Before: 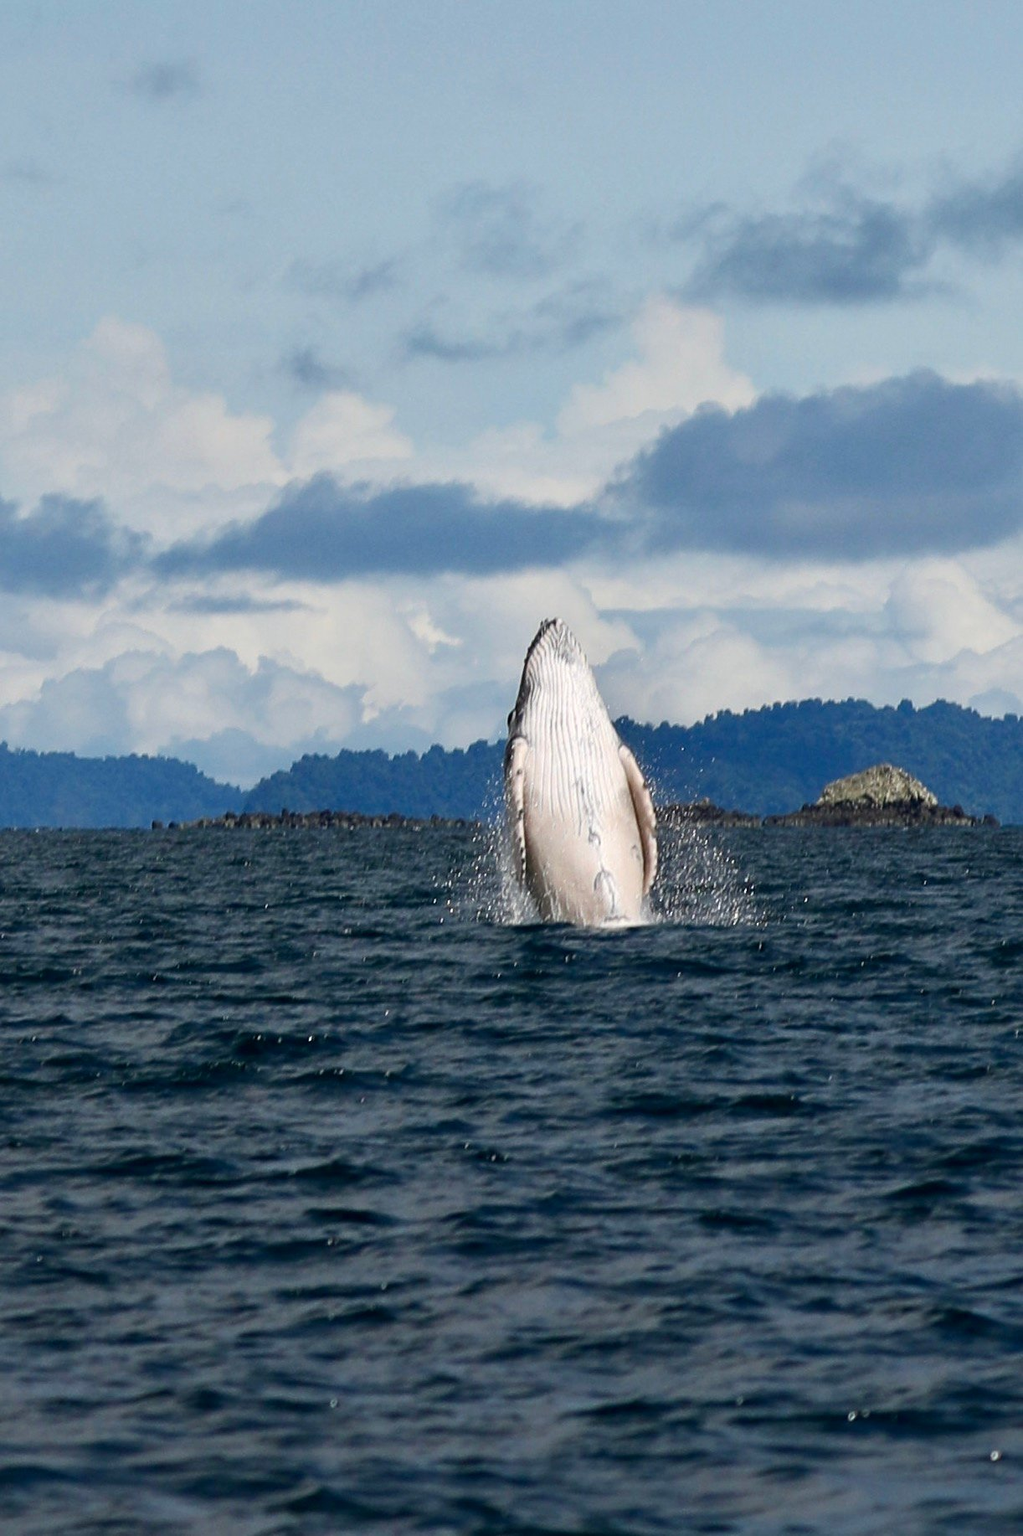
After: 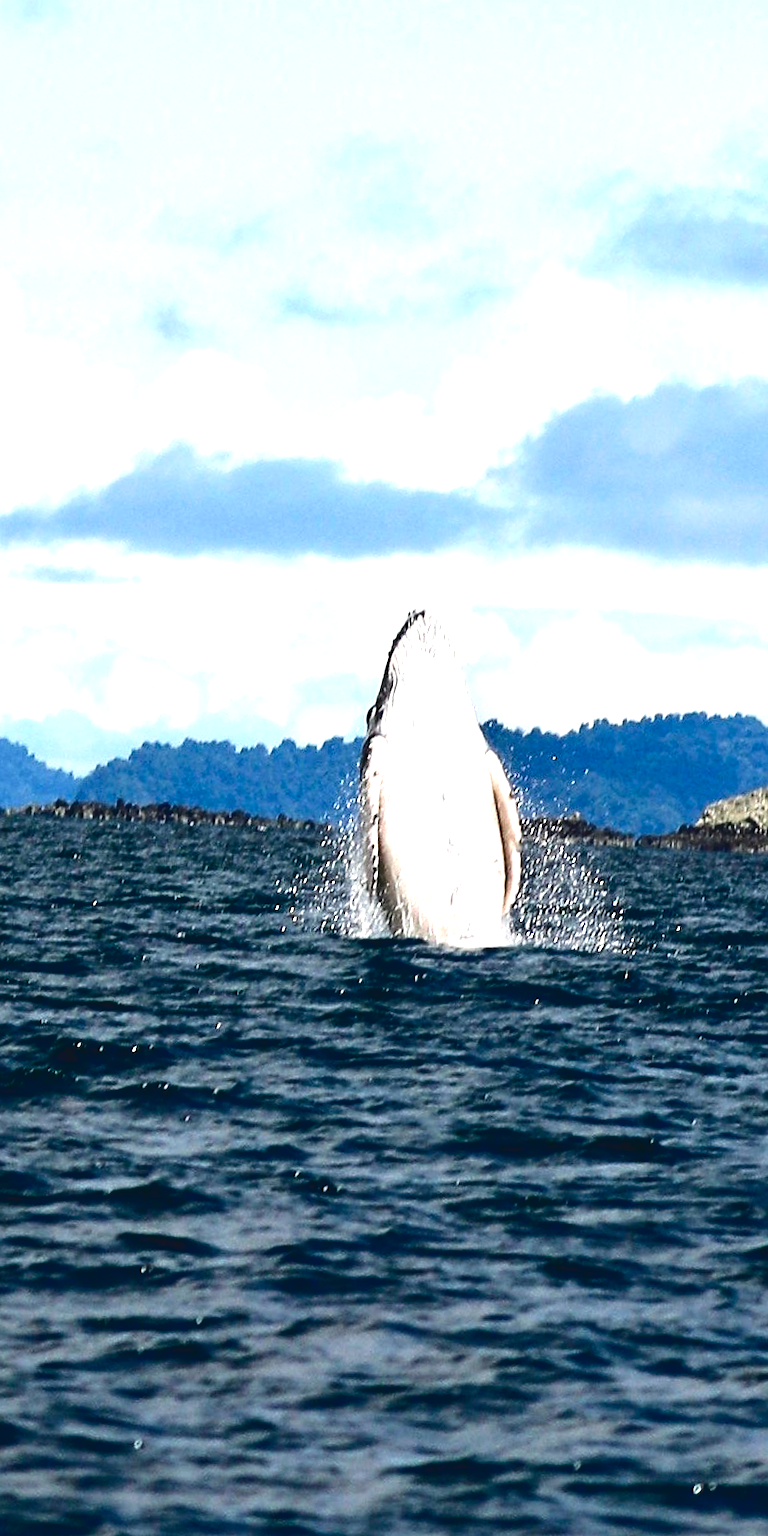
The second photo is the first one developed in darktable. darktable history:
crop and rotate: angle -3.15°, left 14.094%, top 0.025%, right 10.89%, bottom 0.049%
tone curve: curves: ch0 [(0, 0) (0.003, 0.048) (0.011, 0.048) (0.025, 0.048) (0.044, 0.049) (0.069, 0.048) (0.1, 0.052) (0.136, 0.071) (0.177, 0.109) (0.224, 0.157) (0.277, 0.233) (0.335, 0.32) (0.399, 0.404) (0.468, 0.496) (0.543, 0.582) (0.623, 0.653) (0.709, 0.738) (0.801, 0.811) (0.898, 0.895) (1, 1)], color space Lab, independent channels, preserve colors none
levels: levels [0, 0.352, 0.703]
color zones: curves: ch0 [(0, 0.558) (0.143, 0.548) (0.286, 0.447) (0.429, 0.259) (0.571, 0.5) (0.714, 0.5) (0.857, 0.593) (1, 0.558)]; ch1 [(0, 0.543) (0.01, 0.544) (0.12, 0.492) (0.248, 0.458) (0.5, 0.534) (0.748, 0.5) (0.99, 0.469) (1, 0.543)]; ch2 [(0, 0.507) (0.143, 0.522) (0.286, 0.505) (0.429, 0.5) (0.571, 0.5) (0.714, 0.5) (0.857, 0.5) (1, 0.507)]
sharpen: radius 1.439, amount 0.395, threshold 1.295
